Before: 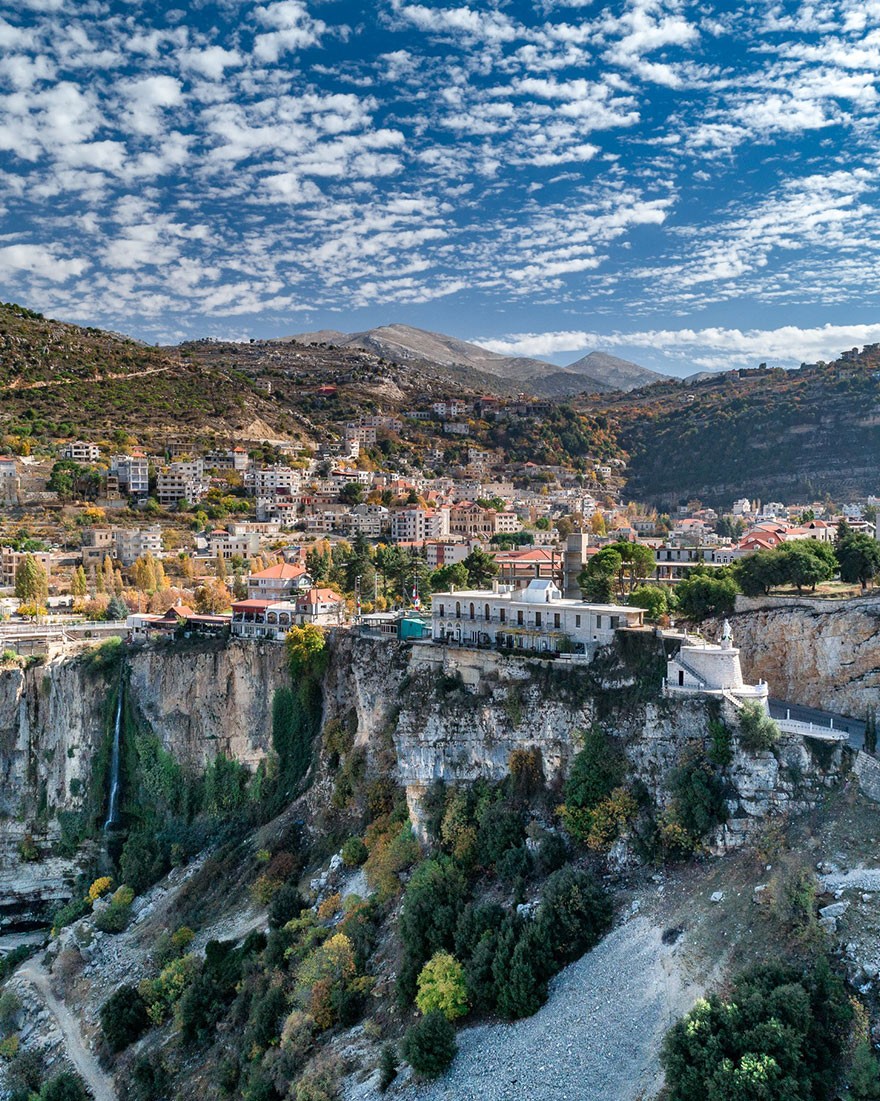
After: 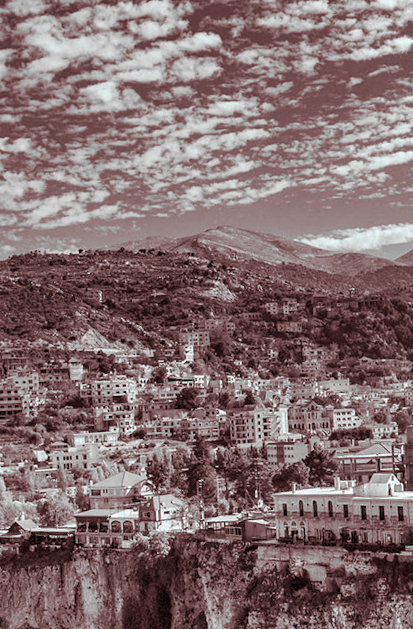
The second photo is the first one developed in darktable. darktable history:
haze removal: compatibility mode true, adaptive false
split-toning: highlights › hue 180°
monochrome: on, module defaults
crop: left 20.248%, top 10.86%, right 35.675%, bottom 34.321%
rotate and perspective: rotation -3.18°, automatic cropping off
